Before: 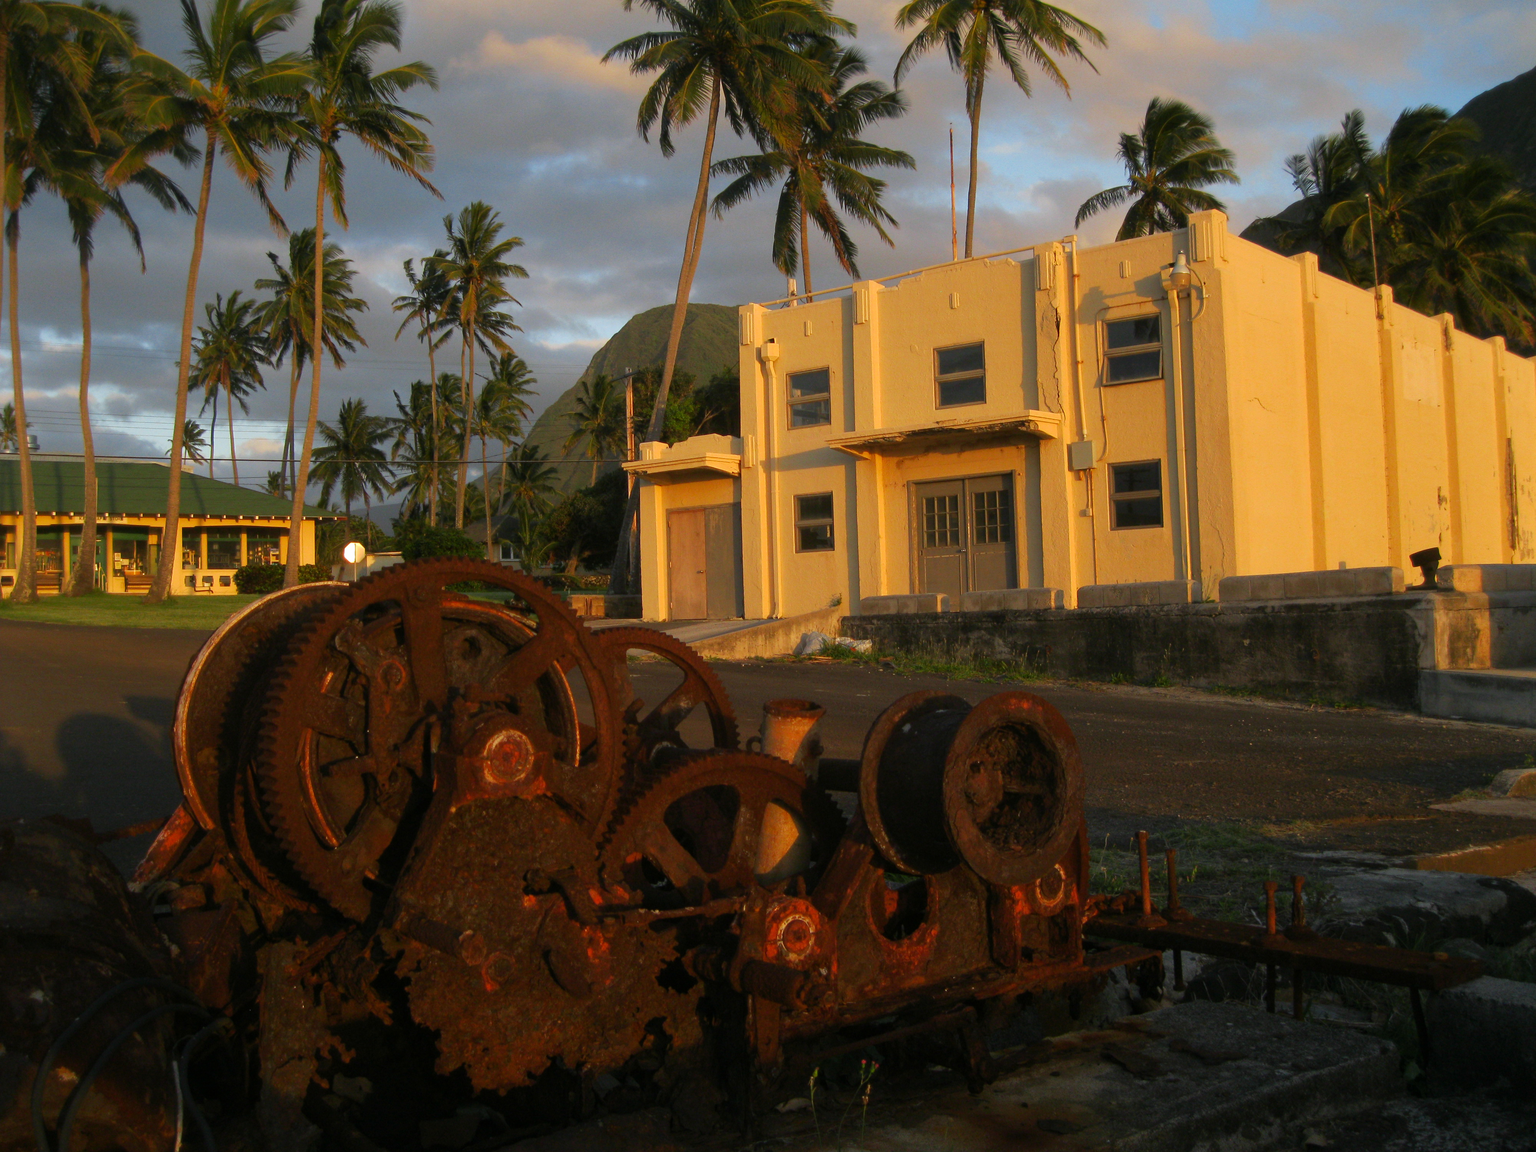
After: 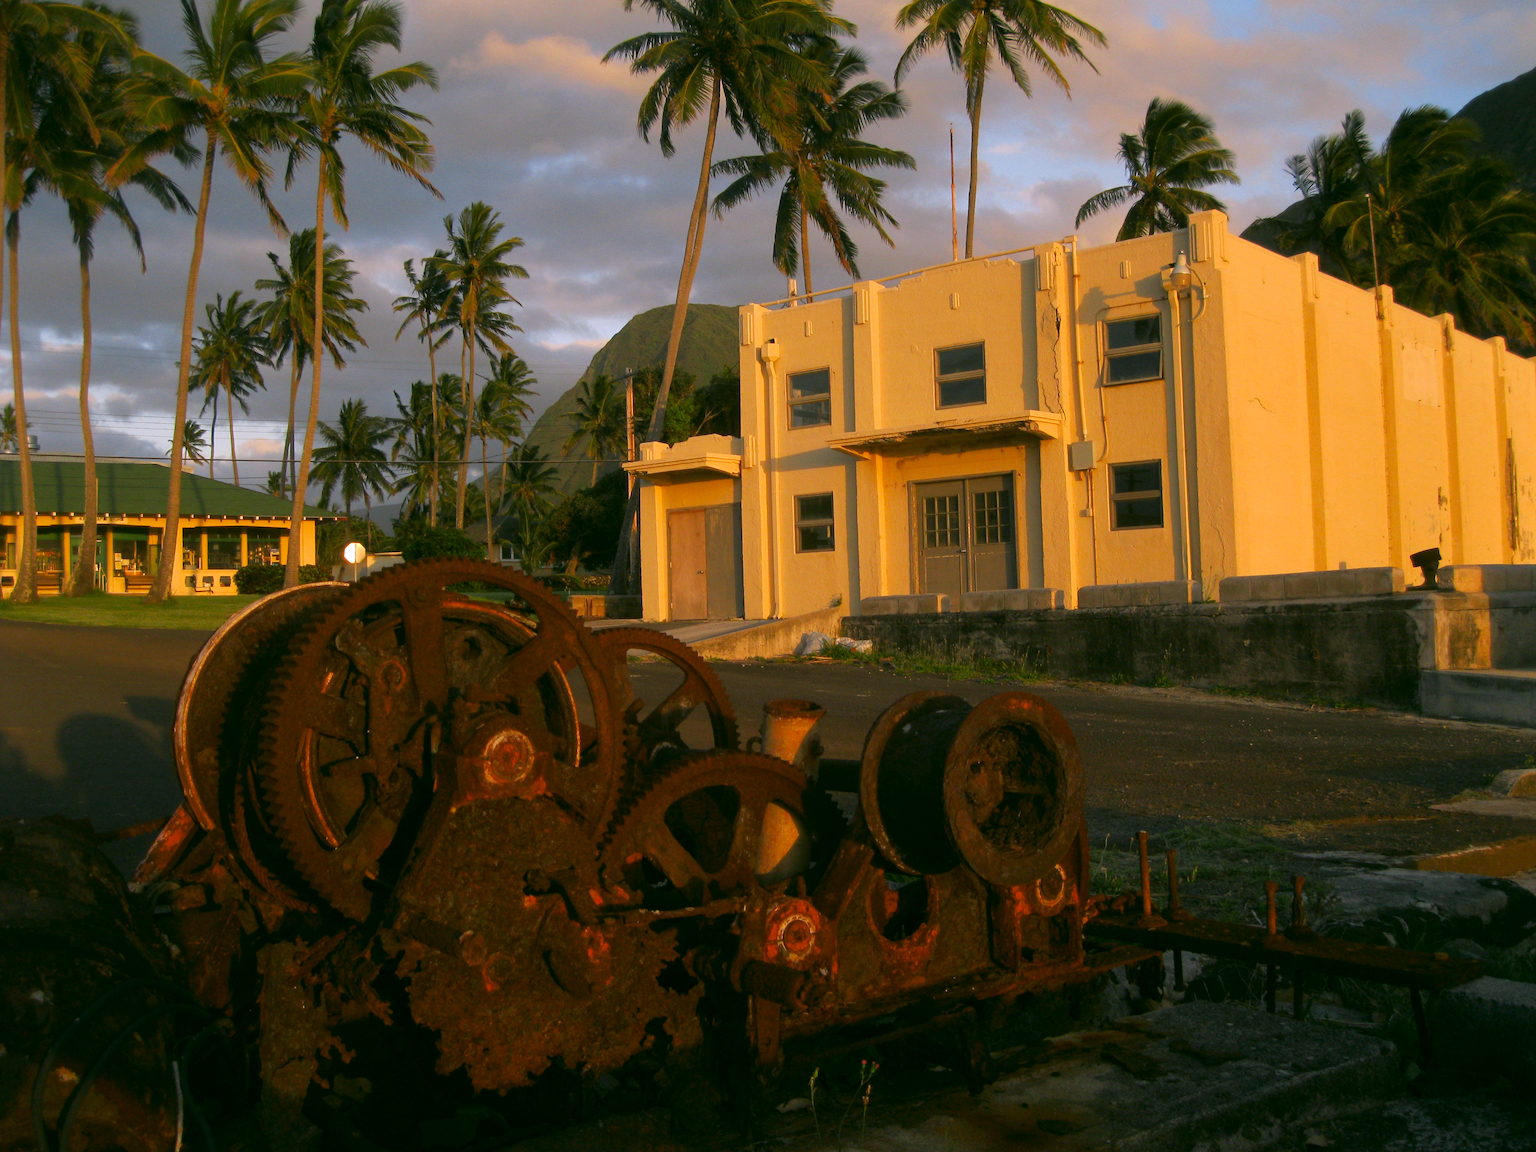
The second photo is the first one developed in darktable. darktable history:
white balance: red 1.05, blue 1.072
color correction: highlights a* 4.02, highlights b* 4.98, shadows a* -7.55, shadows b* 4.98
